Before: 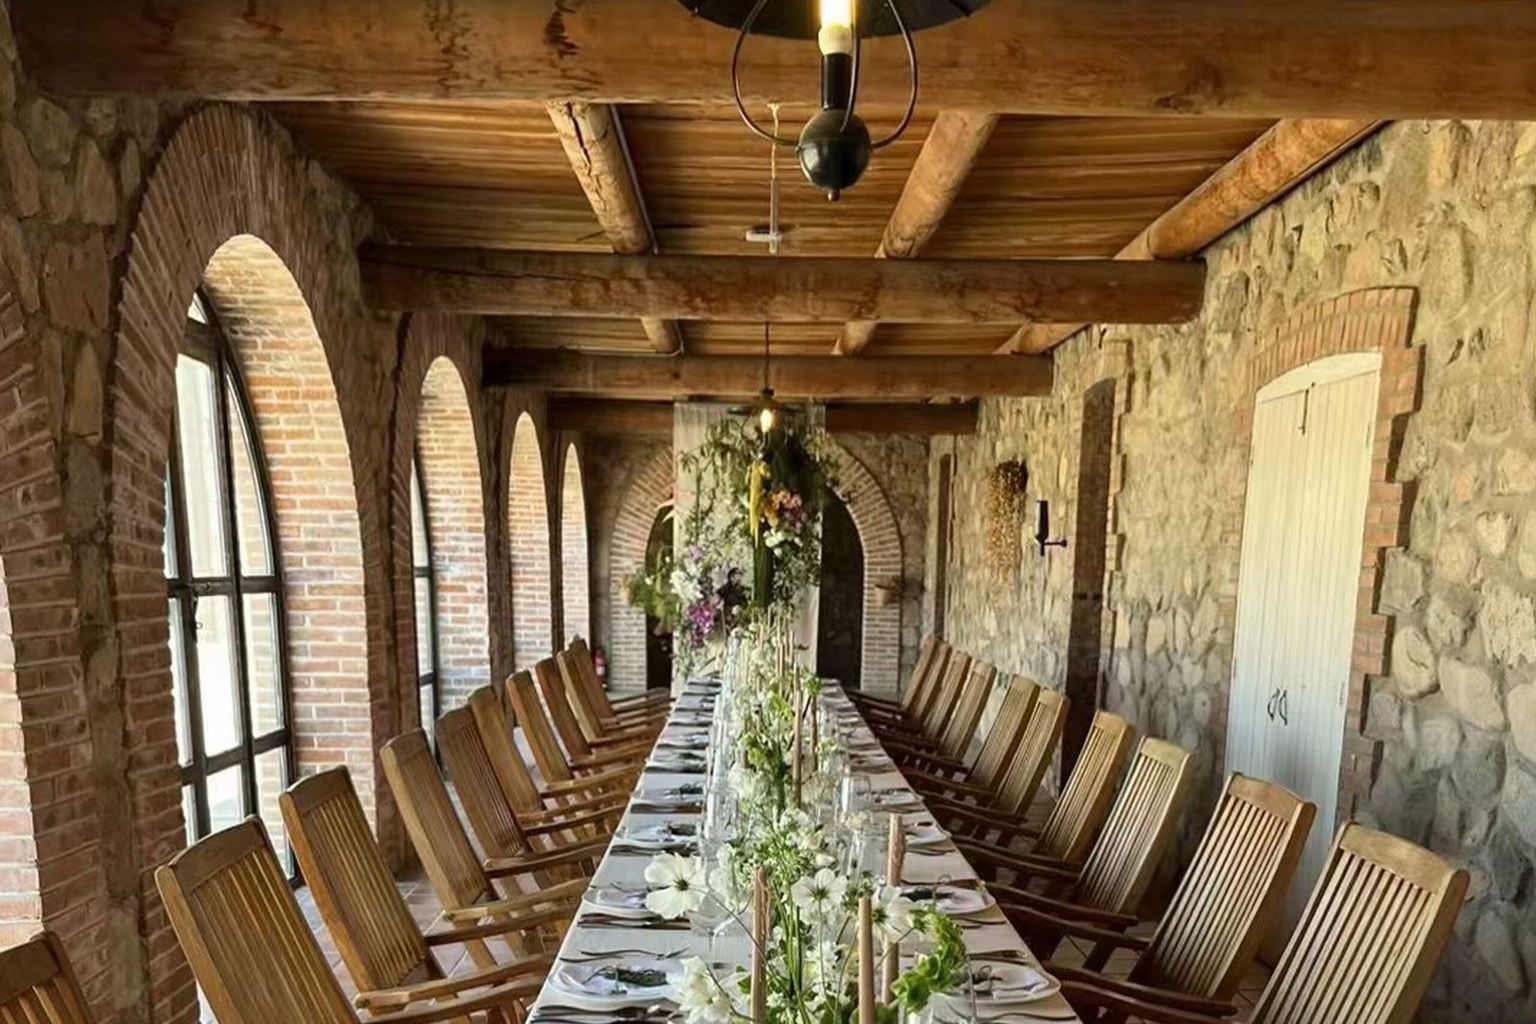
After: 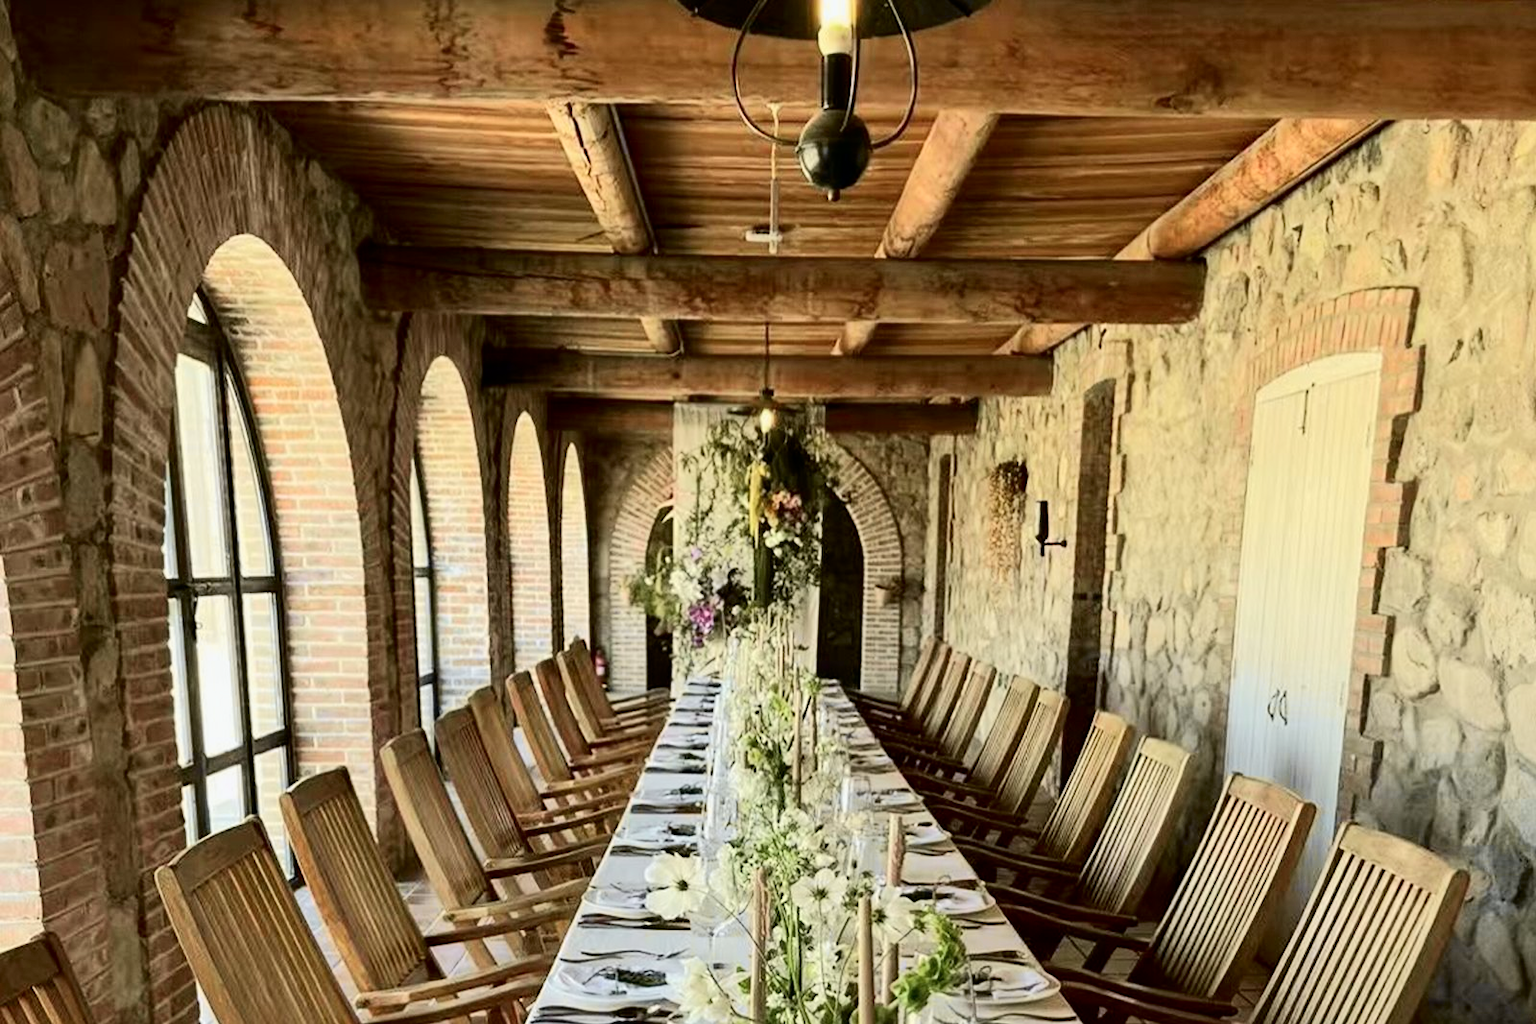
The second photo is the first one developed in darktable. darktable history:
tone curve: curves: ch0 [(0, 0) (0.037, 0.011) (0.135, 0.093) (0.266, 0.281) (0.461, 0.555) (0.581, 0.716) (0.675, 0.793) (0.767, 0.849) (0.91, 0.924) (1, 0.979)]; ch1 [(0, 0) (0.292, 0.278) (0.419, 0.423) (0.493, 0.492) (0.506, 0.5) (0.534, 0.529) (0.562, 0.562) (0.641, 0.663) (0.754, 0.76) (1, 1)]; ch2 [(0, 0) (0.294, 0.3) (0.361, 0.372) (0.429, 0.445) (0.478, 0.486) (0.502, 0.498) (0.518, 0.522) (0.531, 0.549) (0.561, 0.579) (0.64, 0.645) (0.7, 0.7) (0.861, 0.808) (1, 0.951)], color space Lab, independent channels, preserve colors none
